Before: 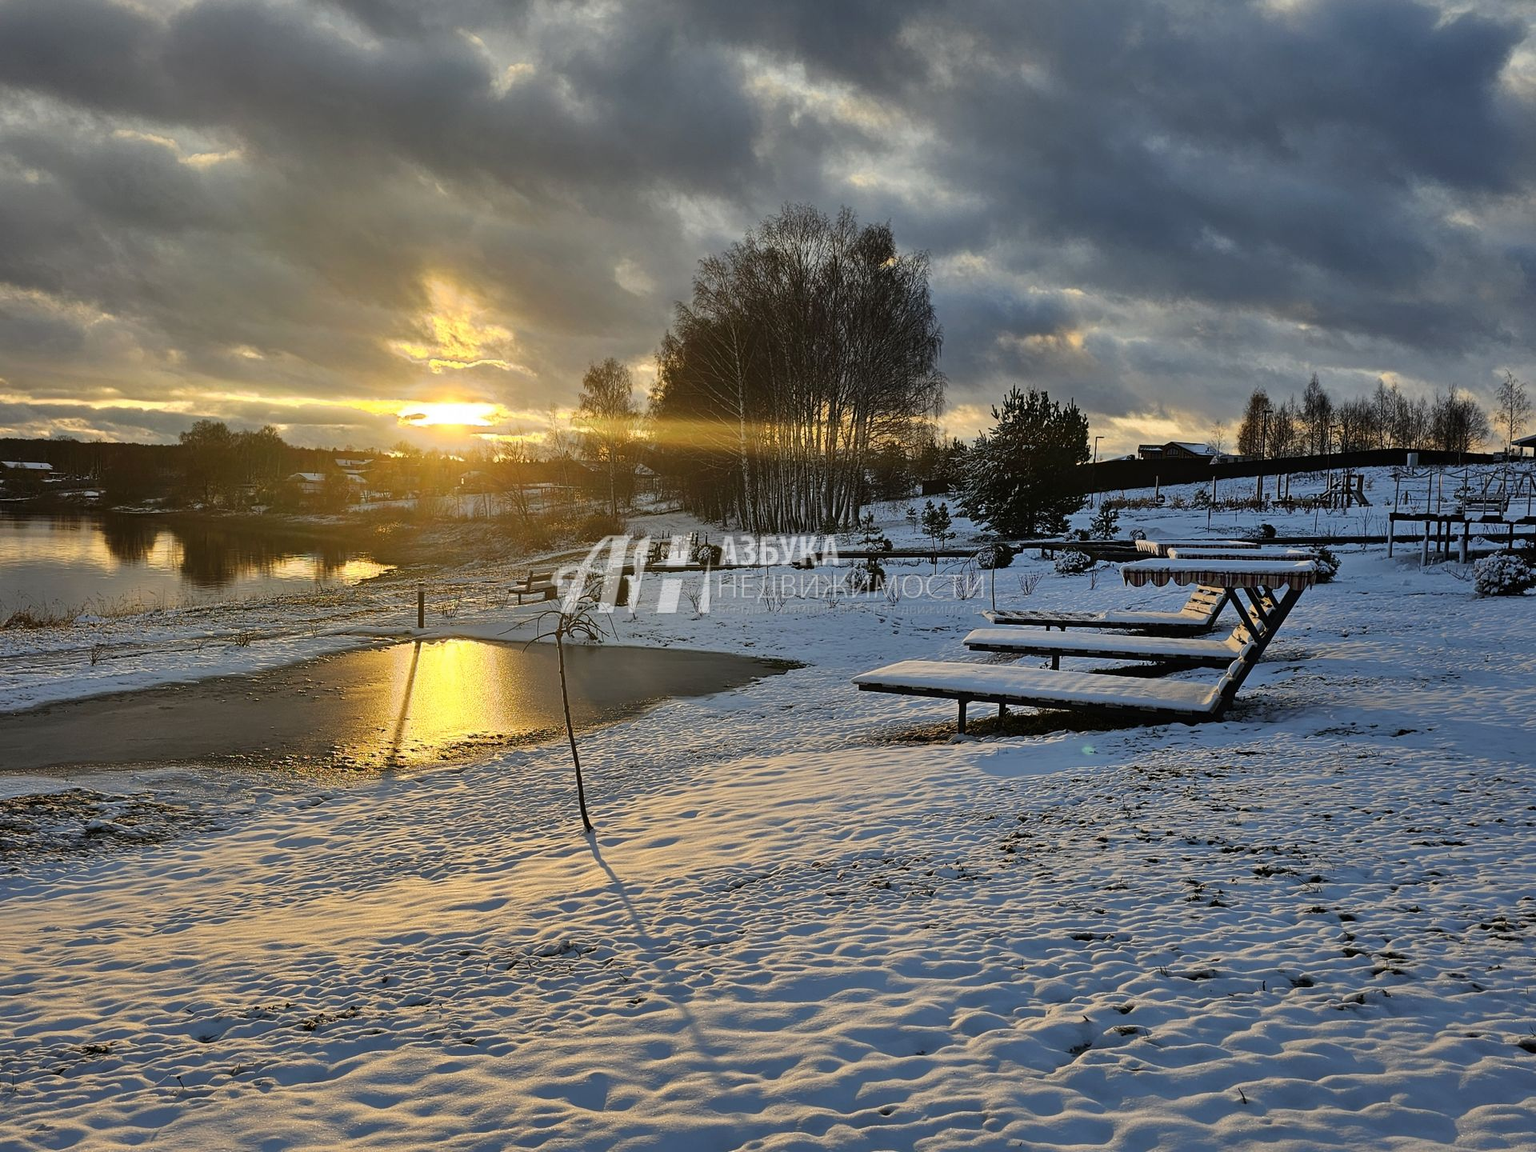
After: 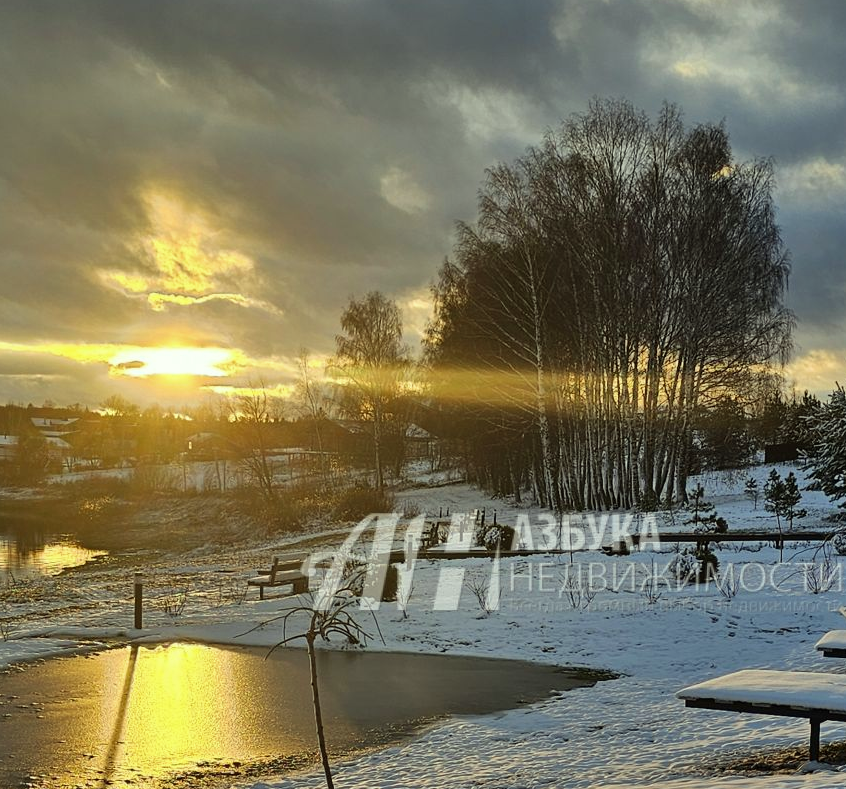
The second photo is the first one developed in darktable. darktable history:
color correction: highlights a* -4.73, highlights b* 5.06, saturation 0.97
velvia: strength 9.25%
shadows and highlights: soften with gaussian
crop: left 20.248%, top 10.86%, right 35.675%, bottom 34.321%
